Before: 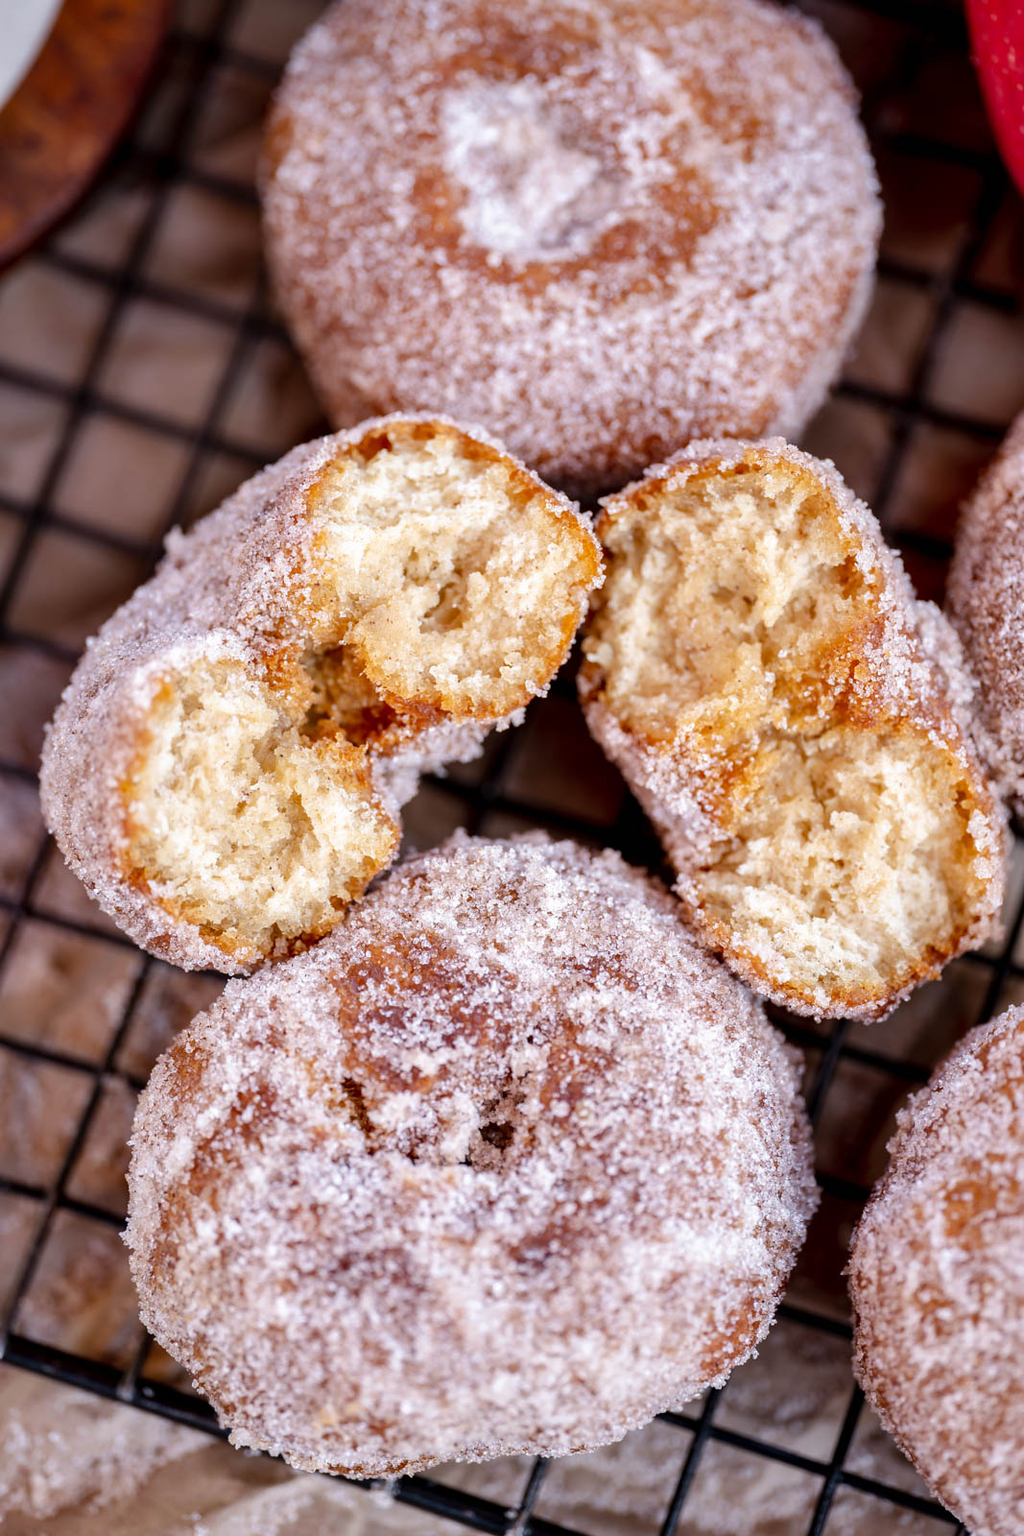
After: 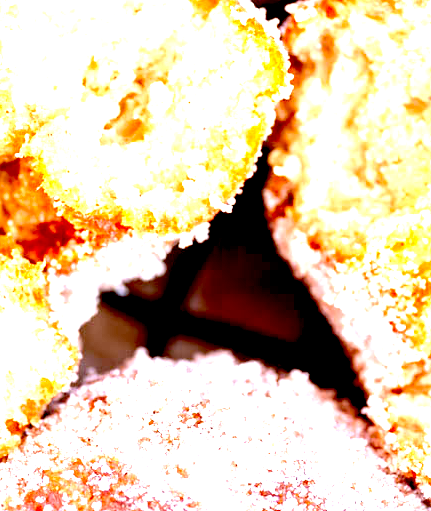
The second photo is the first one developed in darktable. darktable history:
color zones: curves: ch1 [(0, 0.525) (0.143, 0.556) (0.286, 0.52) (0.429, 0.5) (0.571, 0.5) (0.714, 0.5) (0.857, 0.503) (1, 0.525)]
crop: left 31.751%, top 32.172%, right 27.8%, bottom 35.83%
exposure: black level correction 0.016, exposure 1.774 EV, compensate highlight preservation false
